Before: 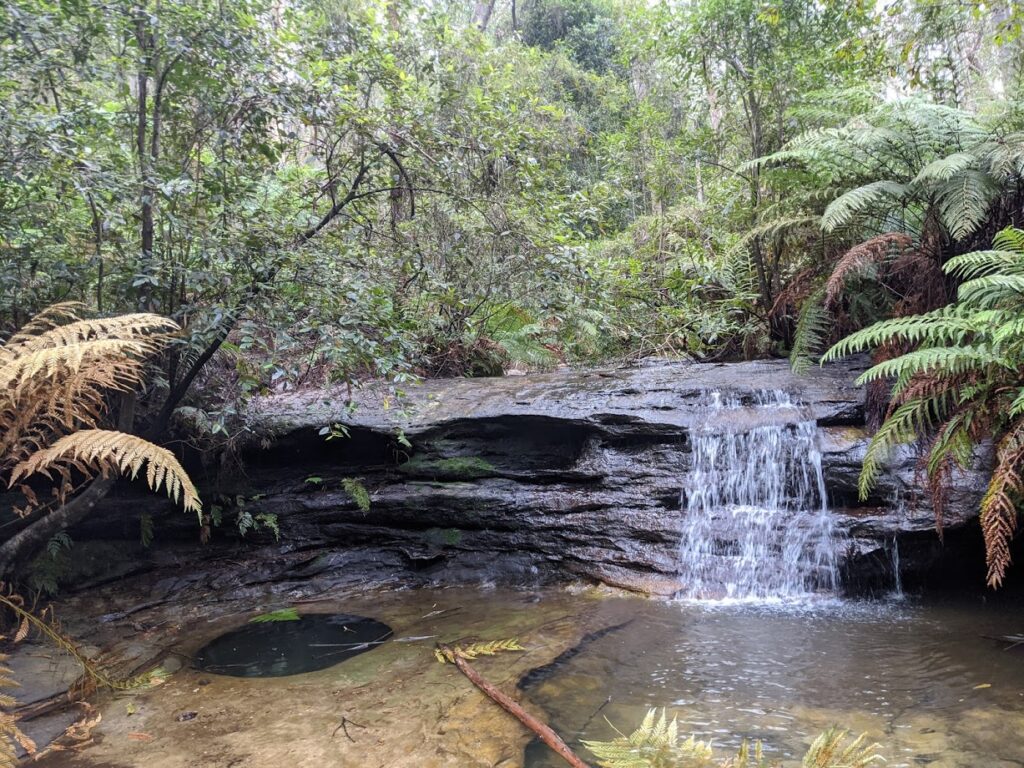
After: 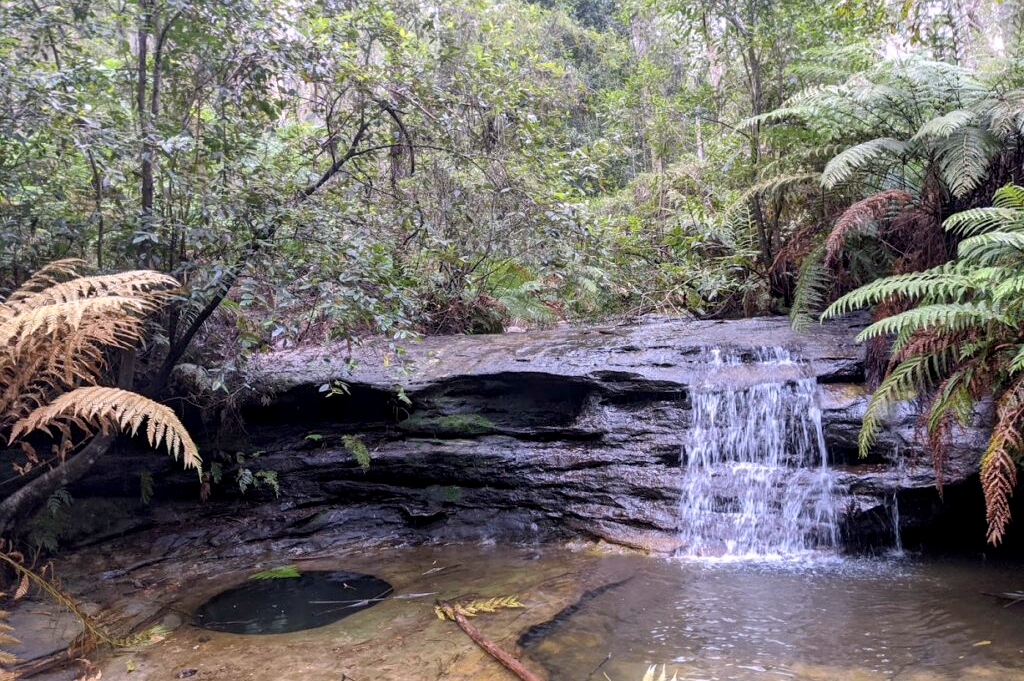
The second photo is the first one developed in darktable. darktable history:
crop and rotate: top 5.609%, bottom 5.609%
white balance: red 1.05, blue 1.072
exposure: black level correction 0.004, exposure 0.014 EV, compensate highlight preservation false
